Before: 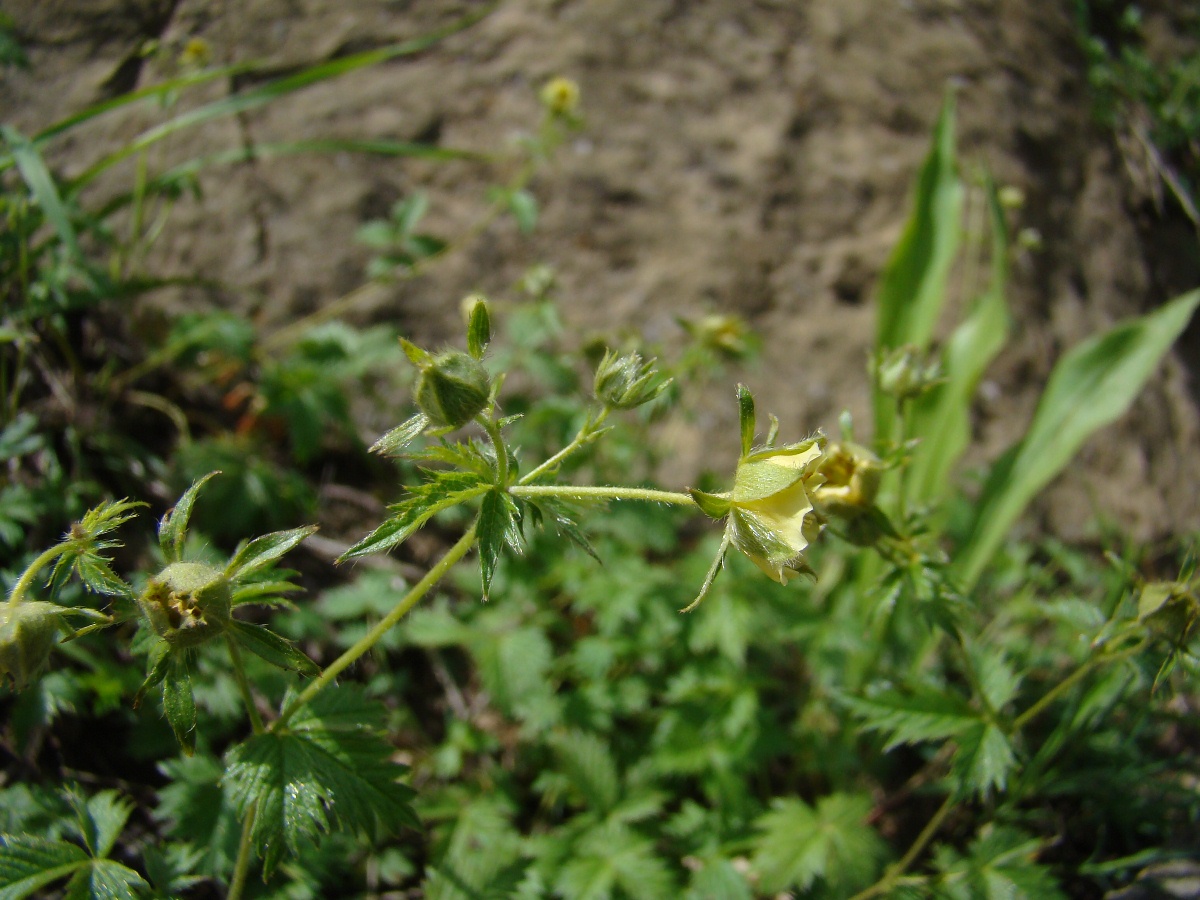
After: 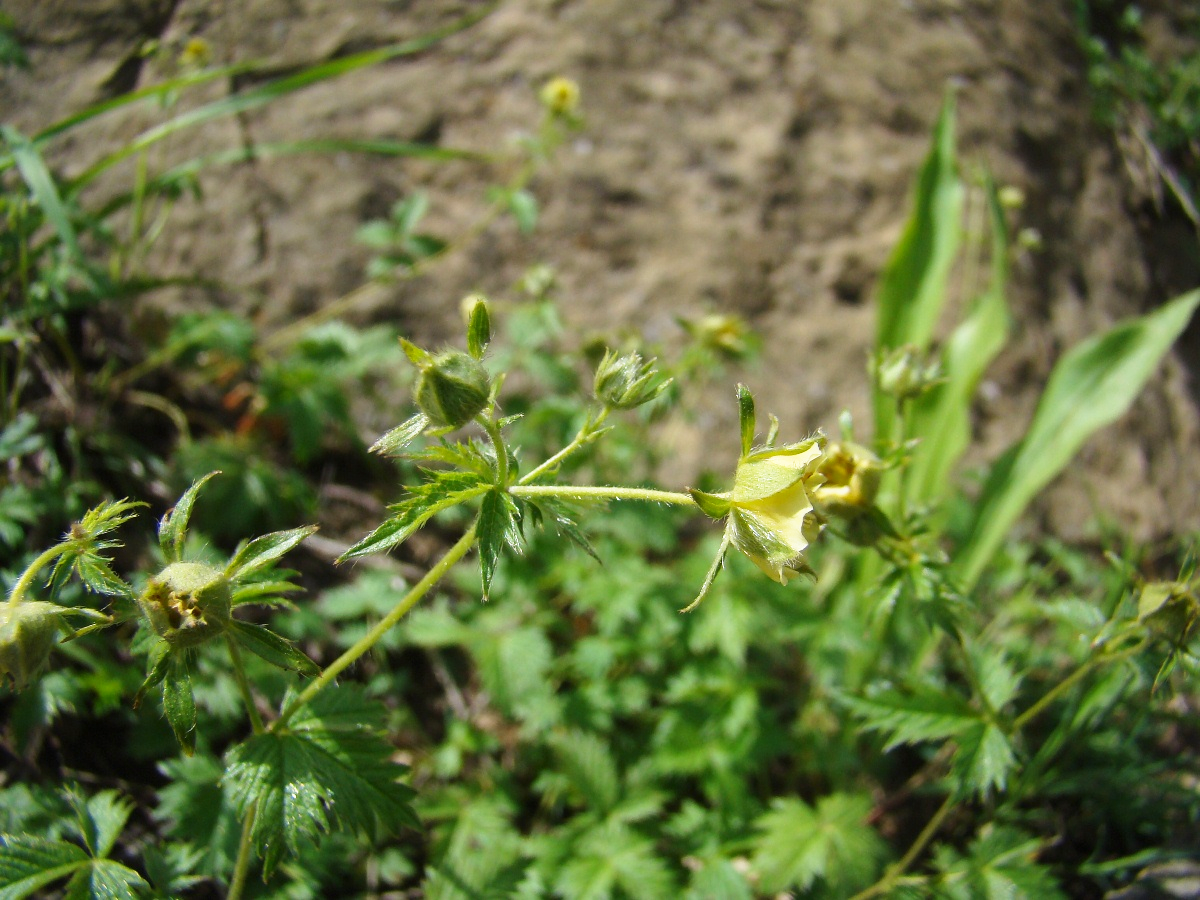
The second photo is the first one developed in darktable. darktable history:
base curve: curves: ch0 [(0, 0) (0.579, 0.807) (1, 1)], preserve colors none
